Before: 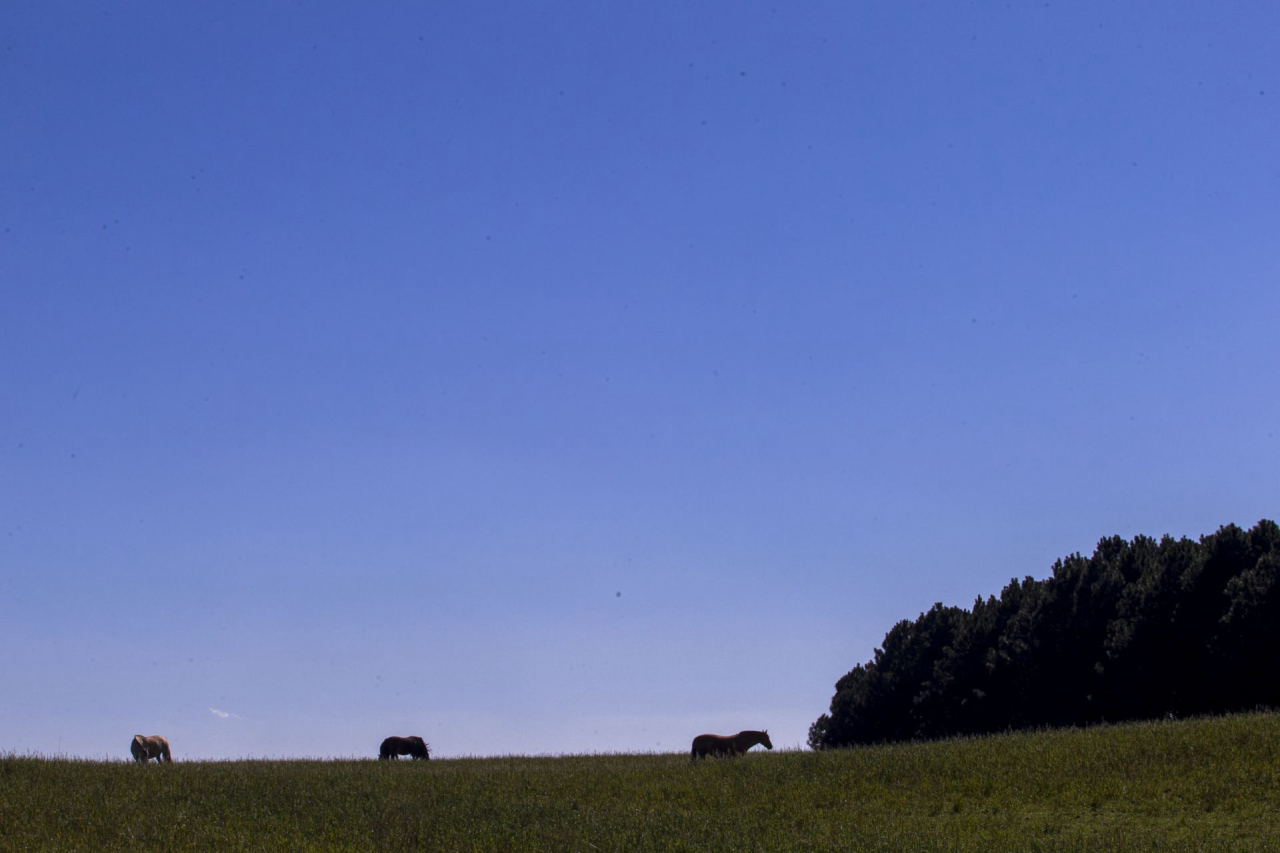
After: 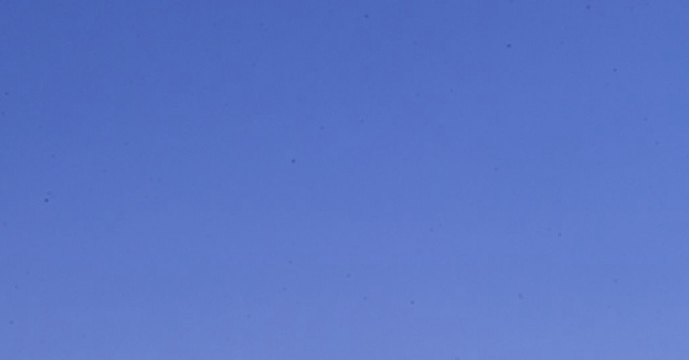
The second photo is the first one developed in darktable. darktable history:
crop: left 15.306%, top 9.065%, right 30.789%, bottom 48.638%
sharpen: radius 1.4, amount 1.25, threshold 0.7
